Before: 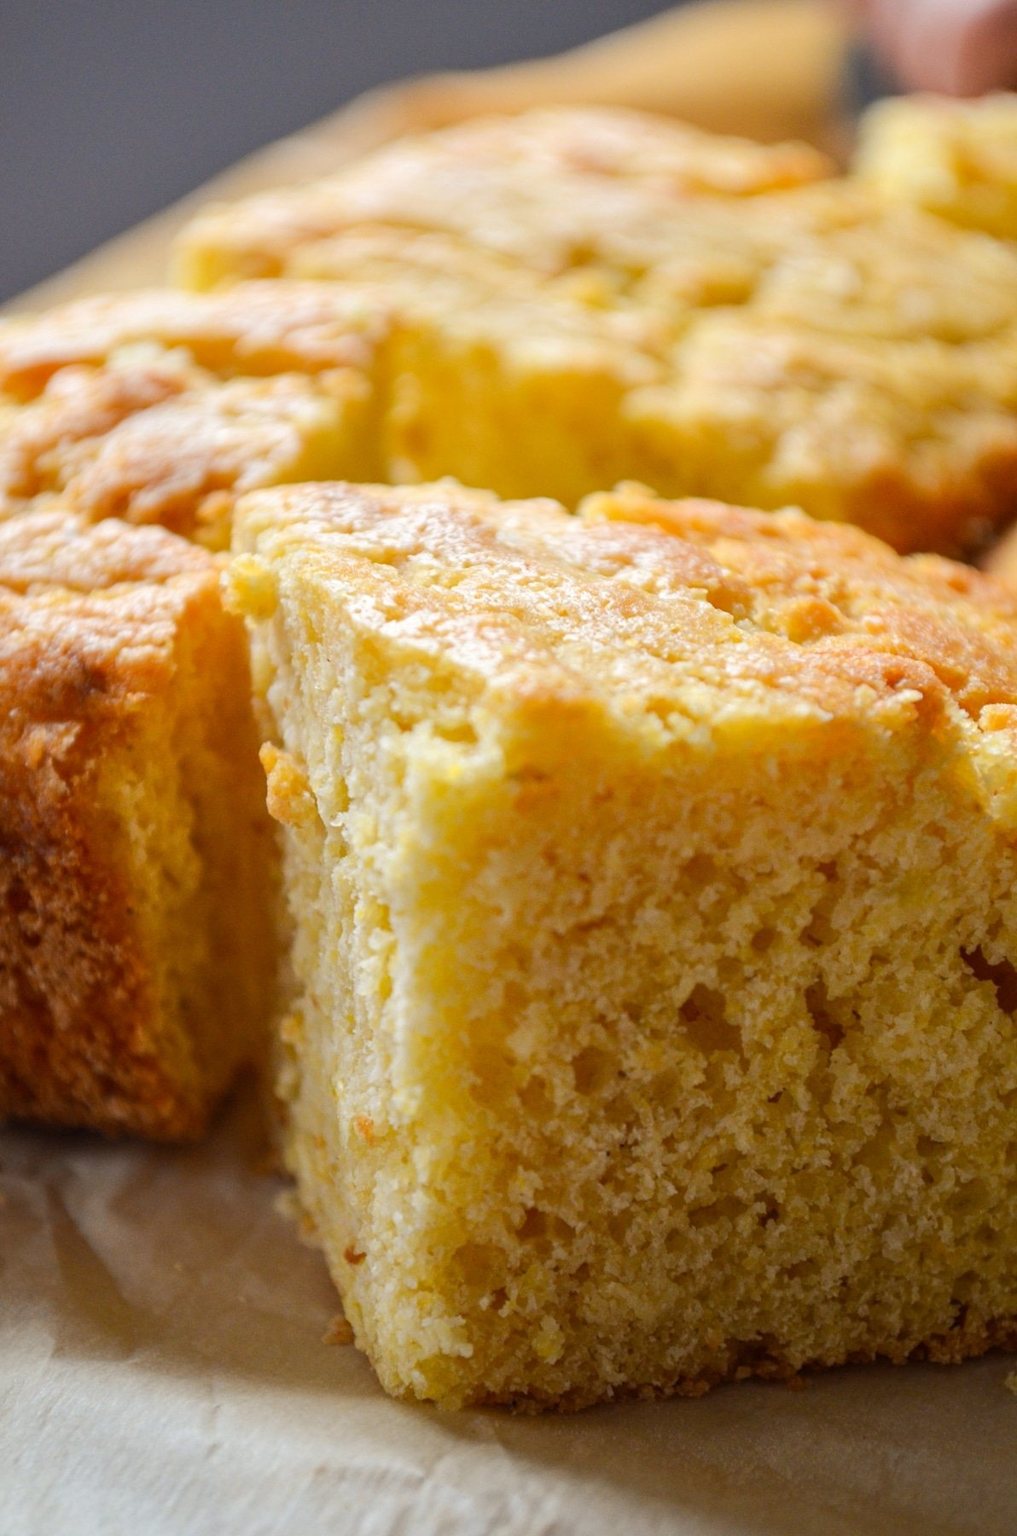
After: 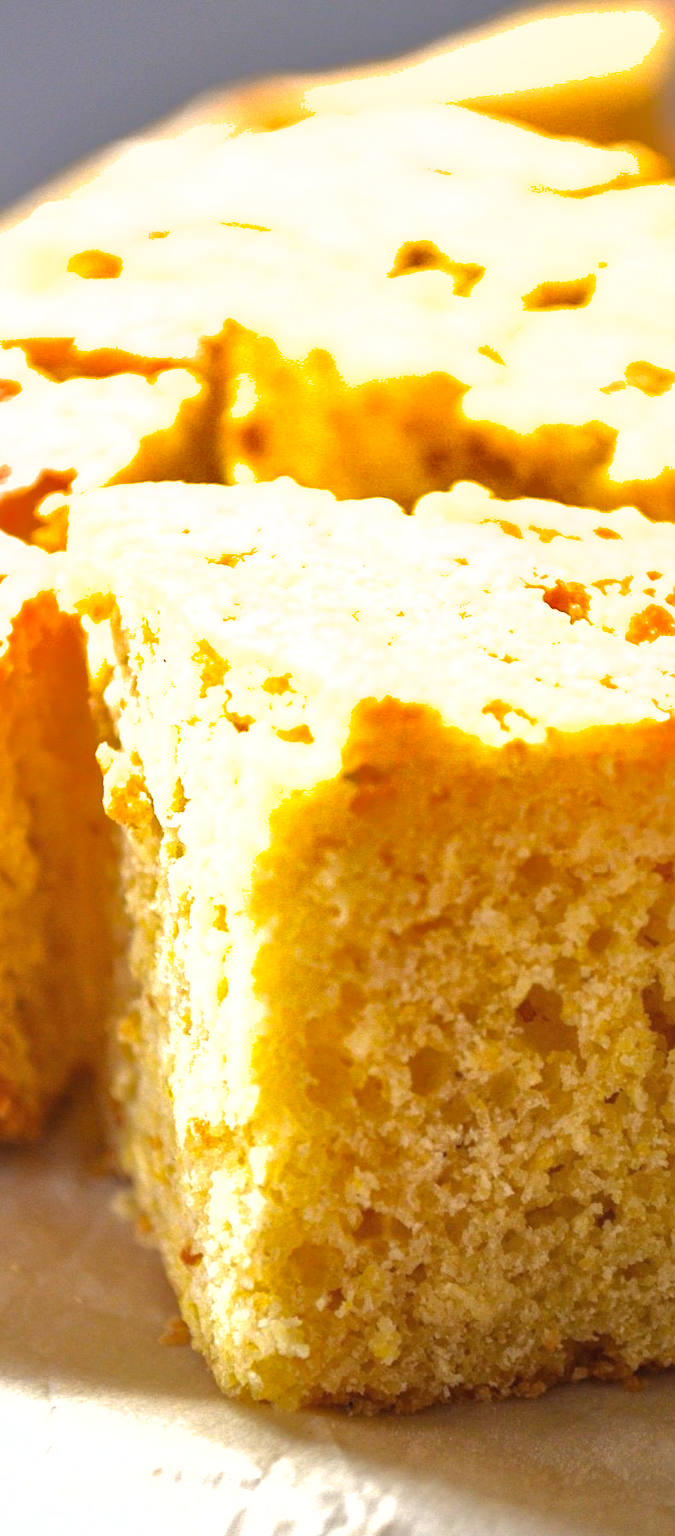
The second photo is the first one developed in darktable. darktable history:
exposure: black level correction 0, exposure 1.2 EV, compensate highlight preservation false
shadows and highlights: shadows 40.23, highlights -59.92
crop and rotate: left 16.142%, right 17.464%
